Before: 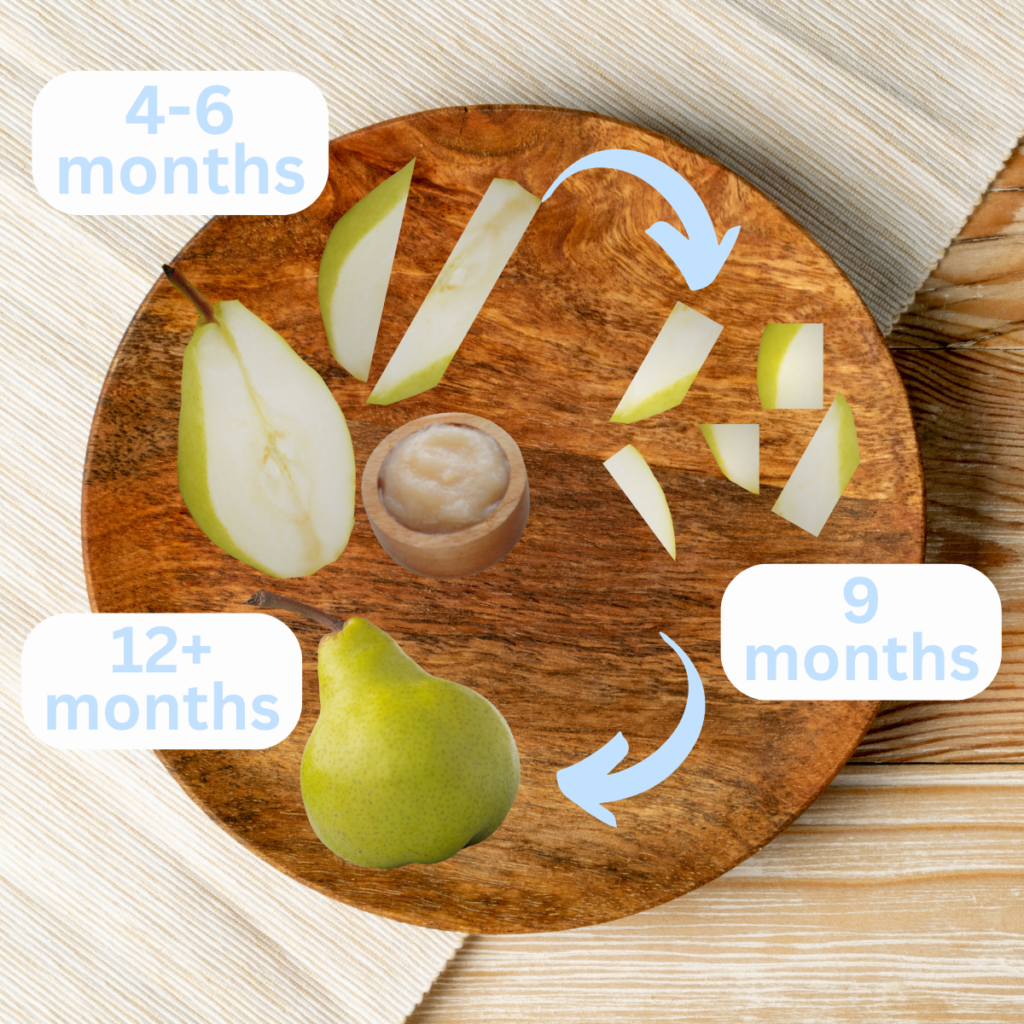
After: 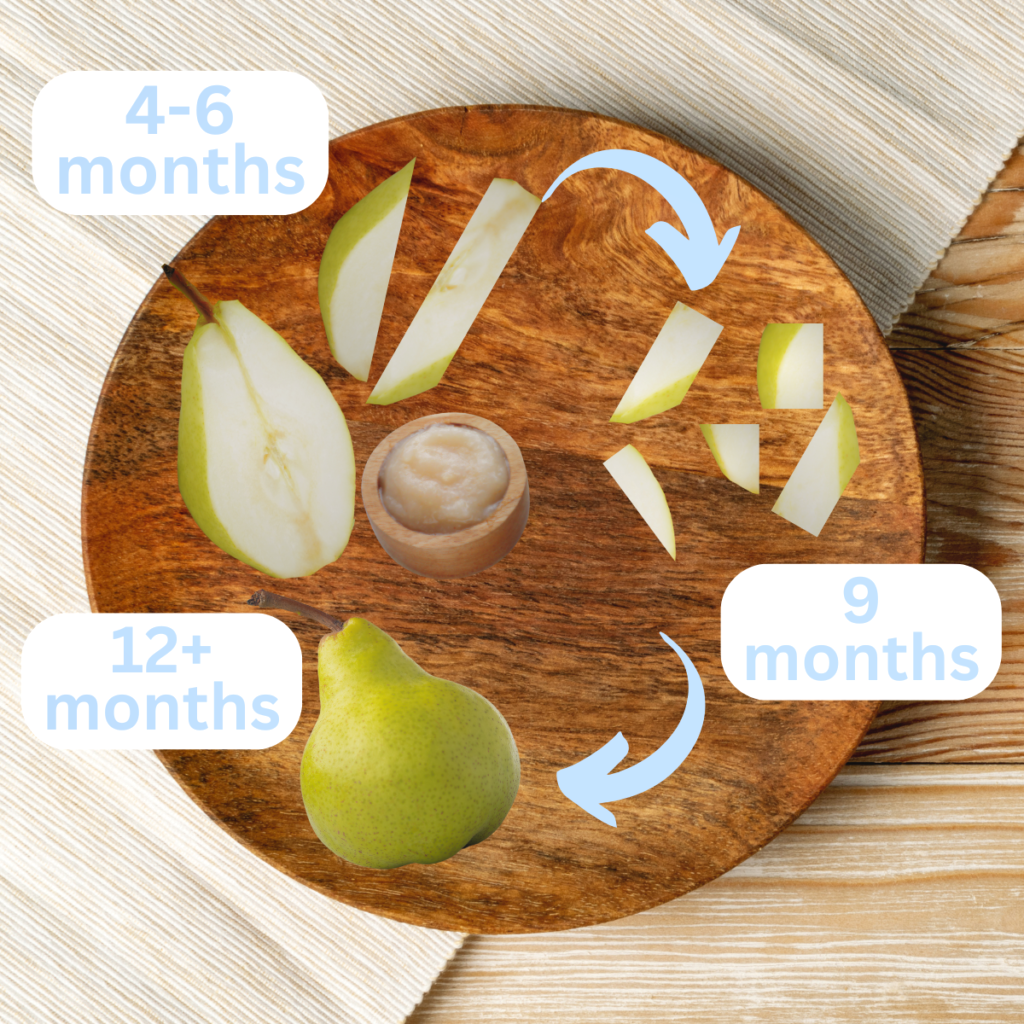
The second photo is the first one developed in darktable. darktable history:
shadows and highlights: shadows 37.53, highlights -27.35, soften with gaussian
exposure: black level correction -0.005, exposure 0.049 EV, compensate exposure bias true, compensate highlight preservation false
